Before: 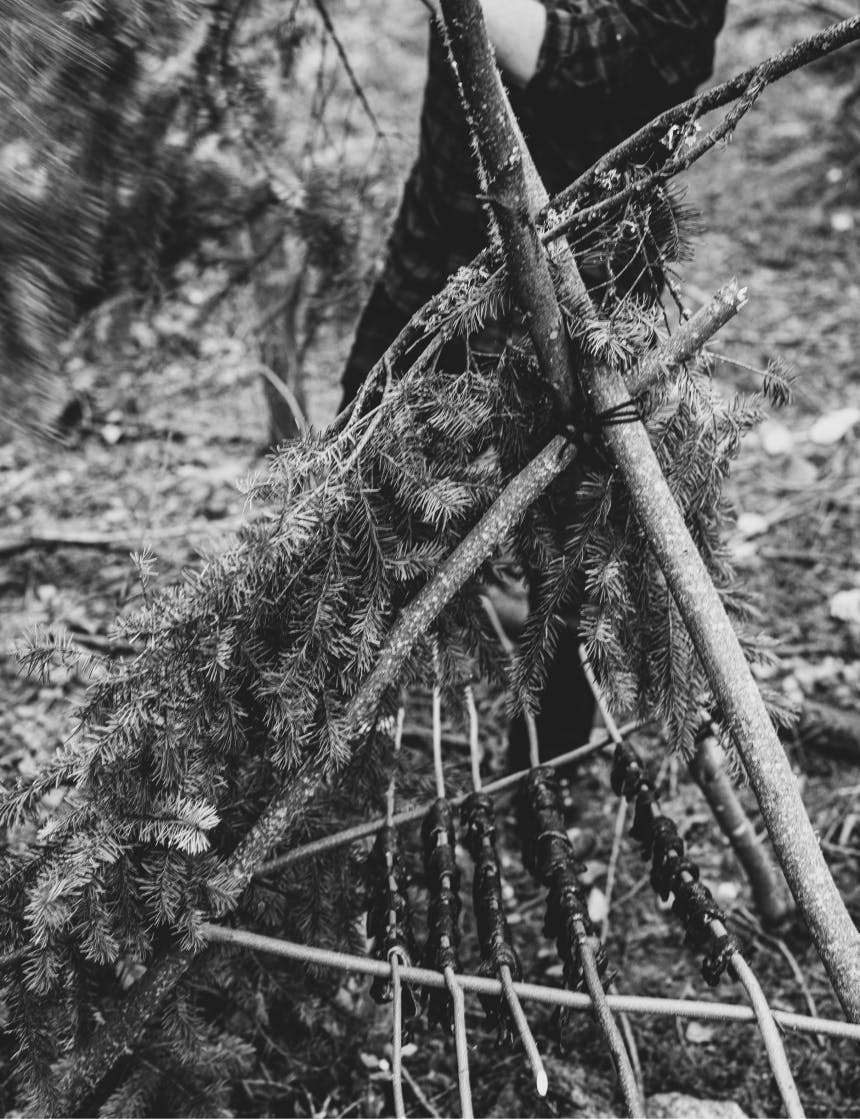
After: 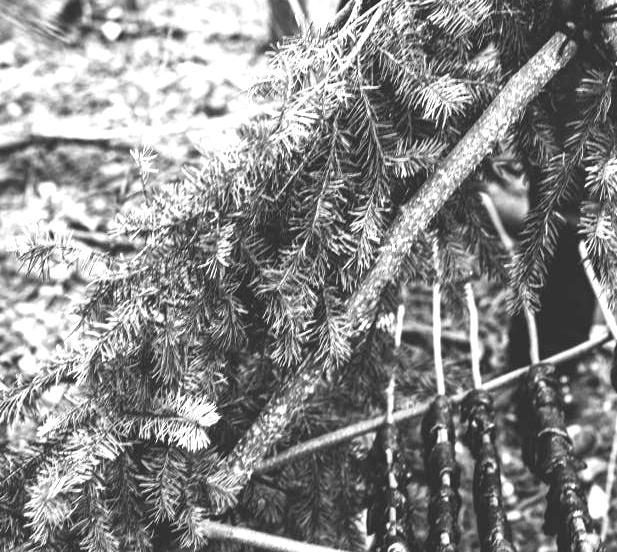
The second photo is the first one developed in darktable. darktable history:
sharpen: radius 2.916, amount 0.864, threshold 47.457
exposure: black level correction 0, exposure 1.281 EV, compensate exposure bias true, compensate highlight preservation false
crop: top 36.089%, right 28.204%, bottom 14.579%
